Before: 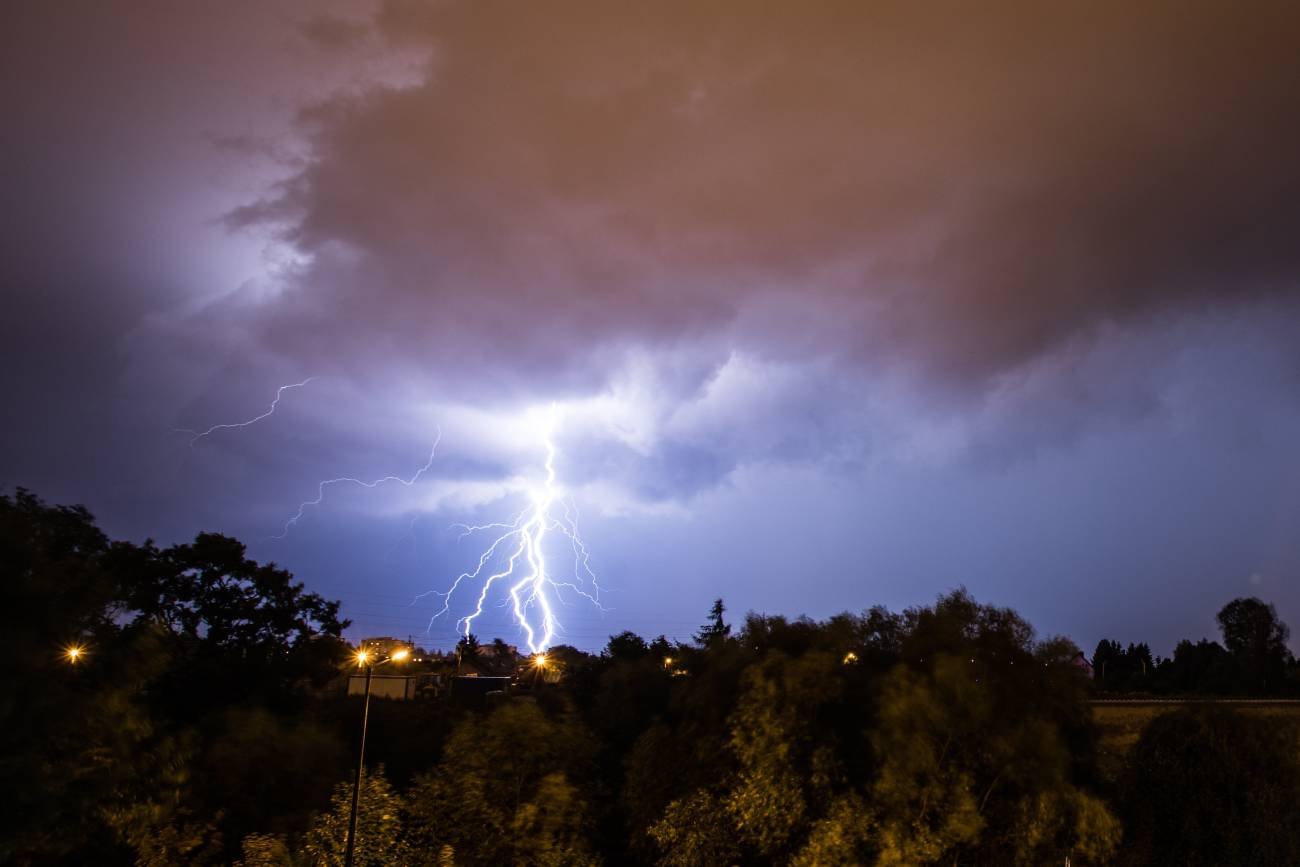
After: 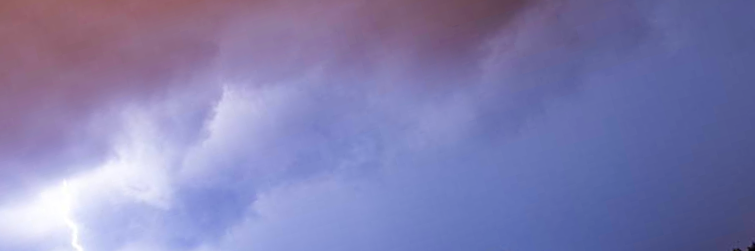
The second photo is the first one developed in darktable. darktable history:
color balance rgb: perceptual saturation grading › global saturation 35%, perceptual saturation grading › highlights -30%, perceptual saturation grading › shadows 35%, perceptual brilliance grading › global brilliance 3%, perceptual brilliance grading › highlights -3%, perceptual brilliance grading › shadows 3%
crop: left 36.005%, top 18.293%, right 0.31%, bottom 38.444%
rotate and perspective: rotation -14.8°, crop left 0.1, crop right 0.903, crop top 0.25, crop bottom 0.748
sharpen: amount 0.2
